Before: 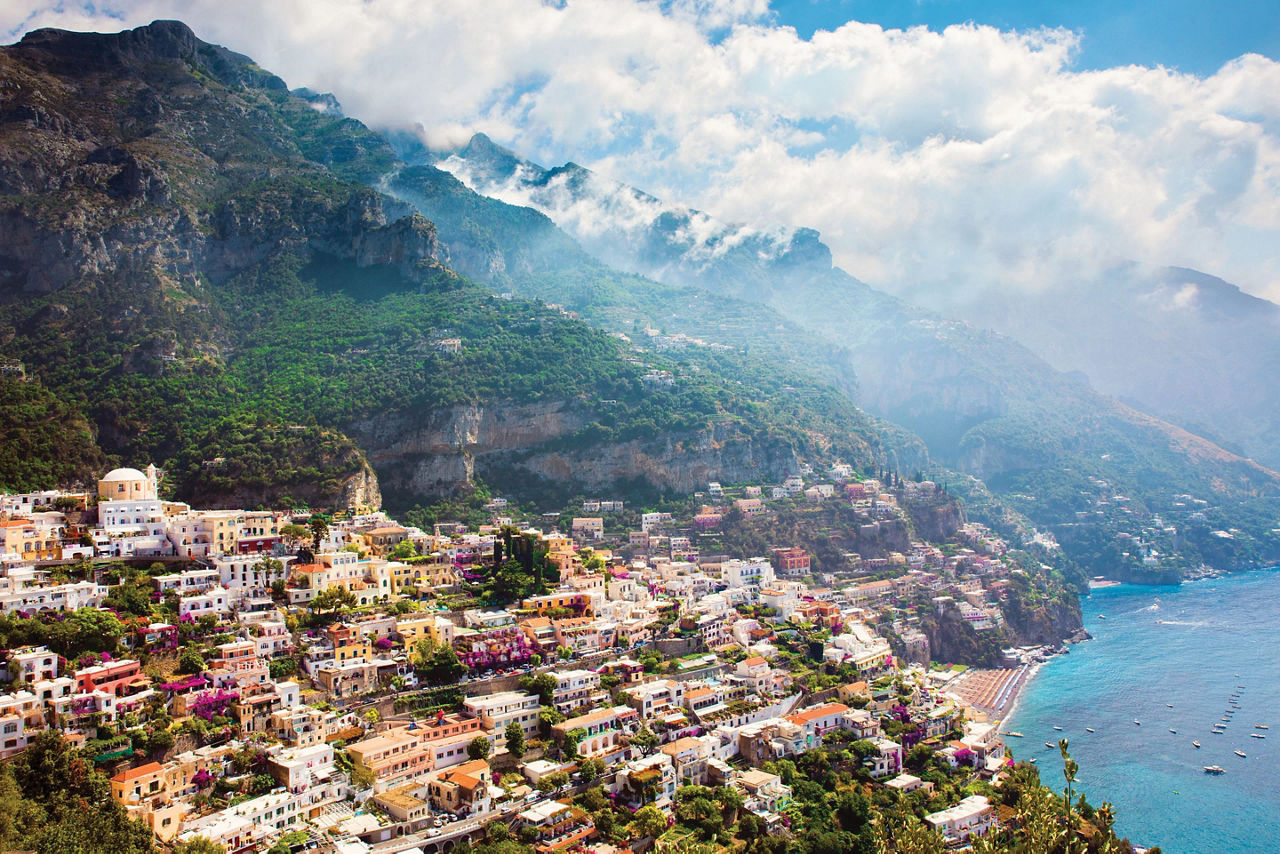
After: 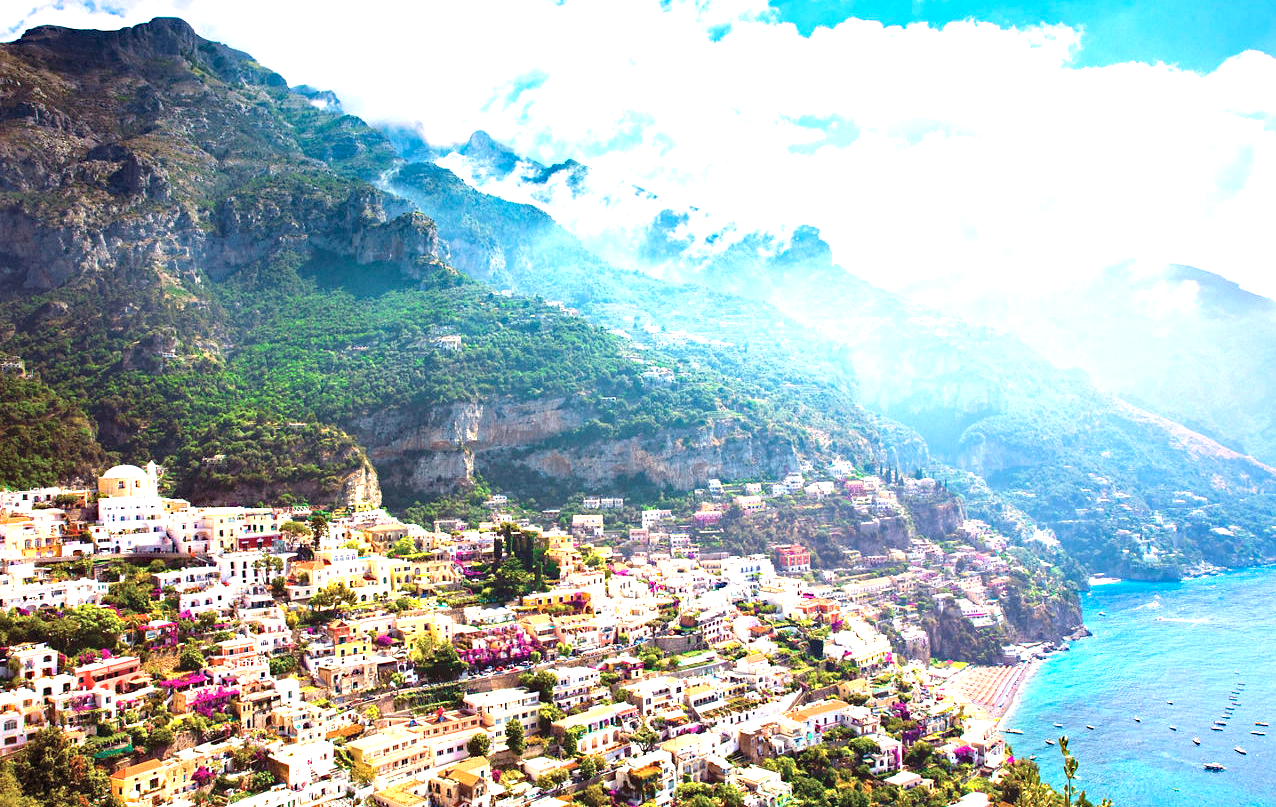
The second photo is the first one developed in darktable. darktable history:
crop: top 0.434%, right 0.256%, bottom 5.036%
haze removal: strength 0.291, distance 0.256, compatibility mode true, adaptive false
exposure: black level correction 0, exposure 1.199 EV, compensate highlight preservation false
